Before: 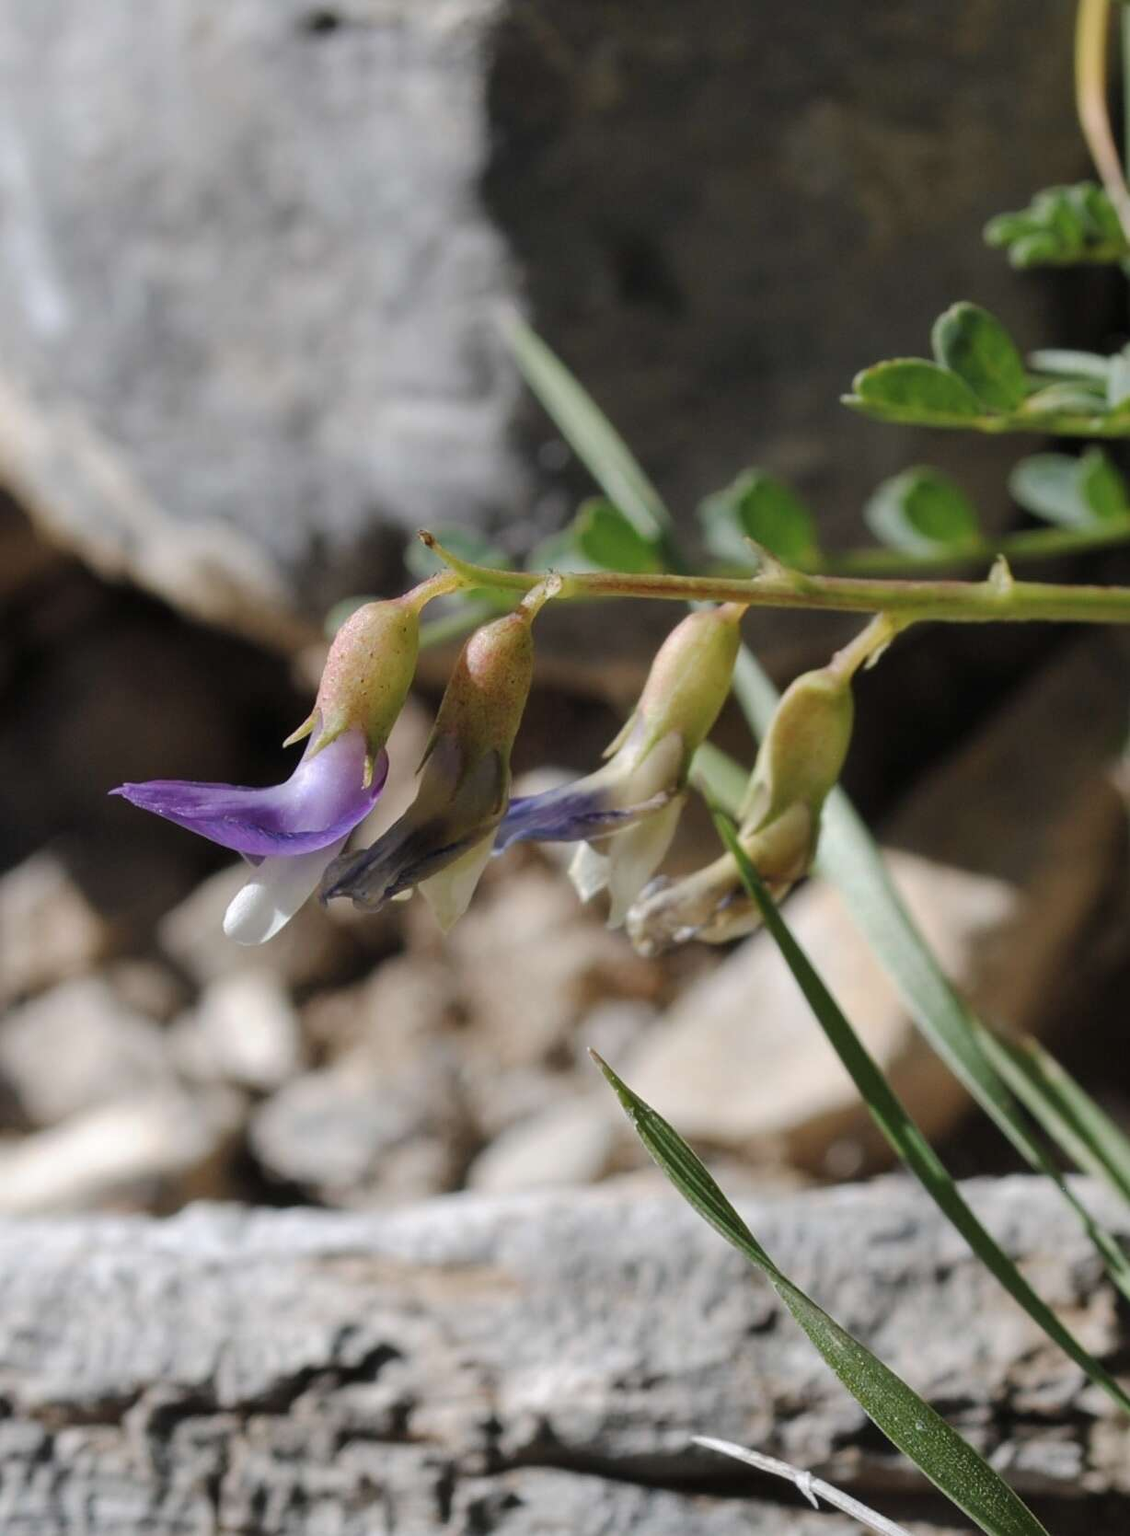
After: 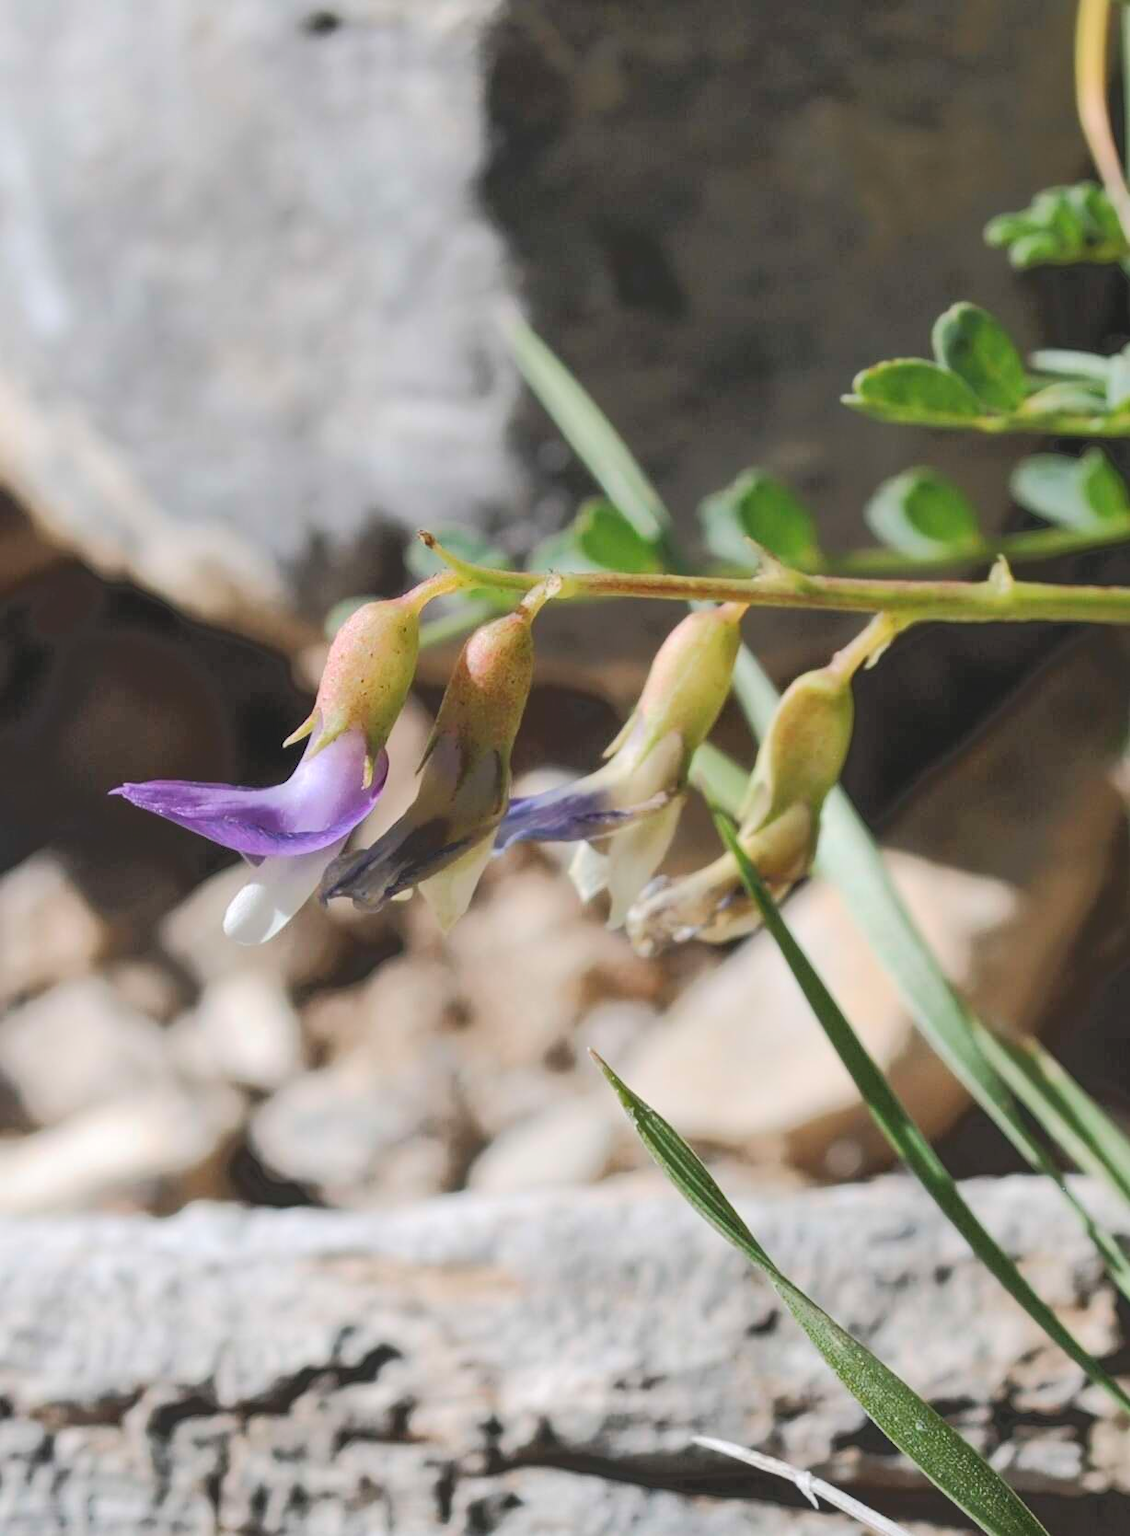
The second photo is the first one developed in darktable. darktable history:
tone curve: curves: ch0 [(0, 0) (0.003, 0.055) (0.011, 0.111) (0.025, 0.126) (0.044, 0.169) (0.069, 0.215) (0.1, 0.199) (0.136, 0.207) (0.177, 0.259) (0.224, 0.327) (0.277, 0.361) (0.335, 0.431) (0.399, 0.501) (0.468, 0.589) (0.543, 0.683) (0.623, 0.73) (0.709, 0.796) (0.801, 0.863) (0.898, 0.921) (1, 1)], color space Lab, independent channels, preserve colors none
